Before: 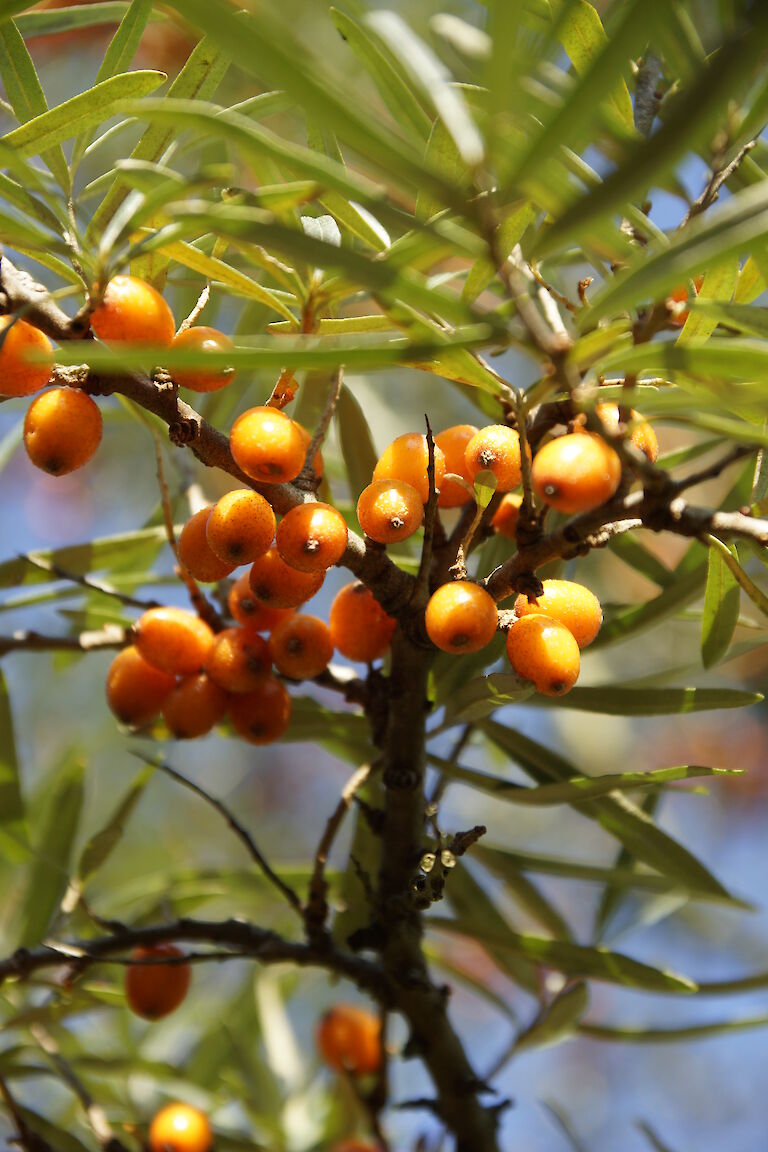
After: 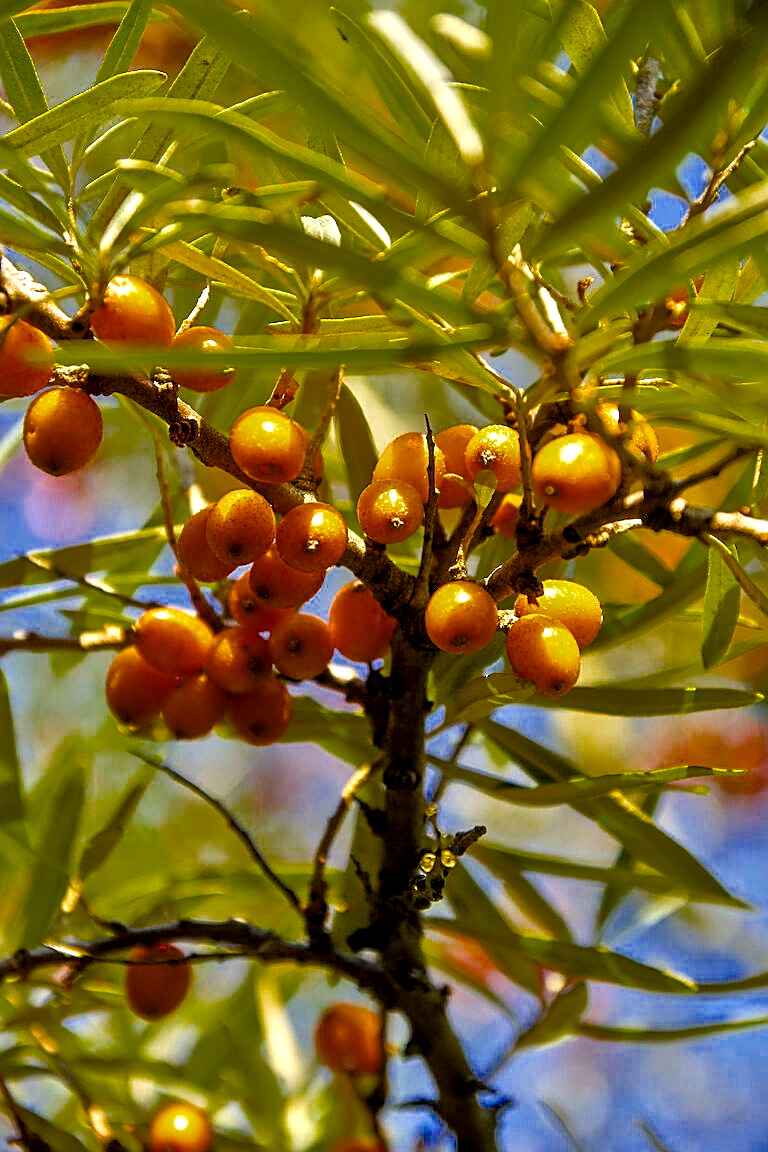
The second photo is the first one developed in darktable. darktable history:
color balance rgb: perceptual saturation grading › global saturation 76.156%, perceptual saturation grading › shadows -29.943%, global vibrance 9.582%, contrast 14.846%, saturation formula JzAzBz (2021)
tone equalizer: -7 EV 0.161 EV, -6 EV 0.63 EV, -5 EV 1.13 EV, -4 EV 1.33 EV, -3 EV 1.14 EV, -2 EV 0.6 EV, -1 EV 0.154 EV
sharpen: amount 0.891
local contrast: on, module defaults
color correction: highlights a* 3.68, highlights b* 5.09
